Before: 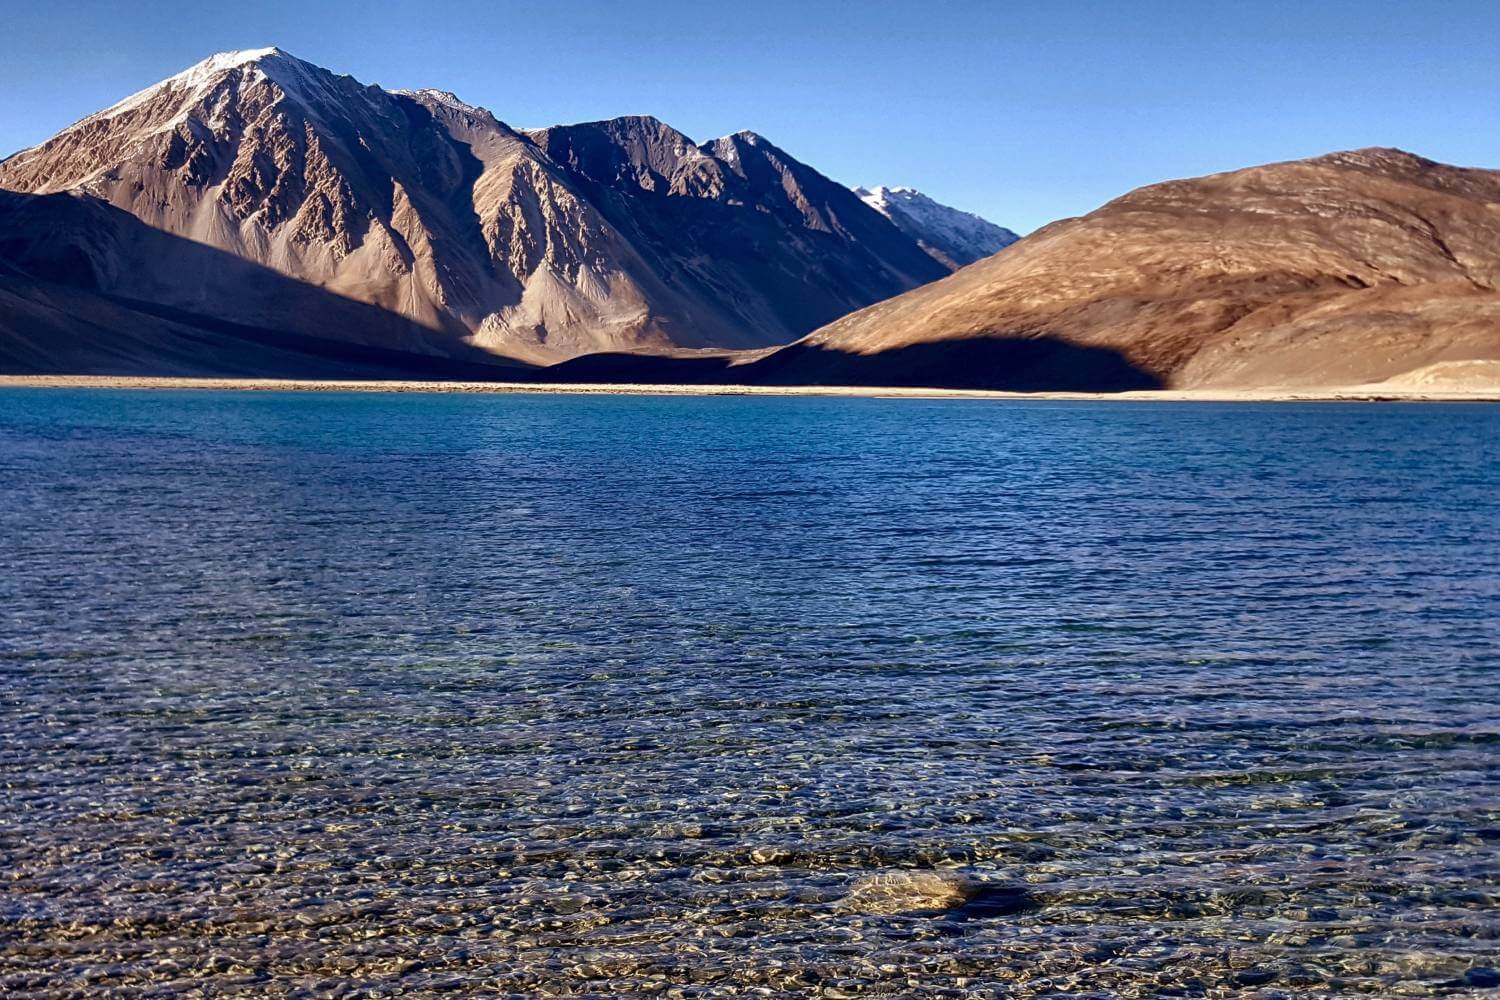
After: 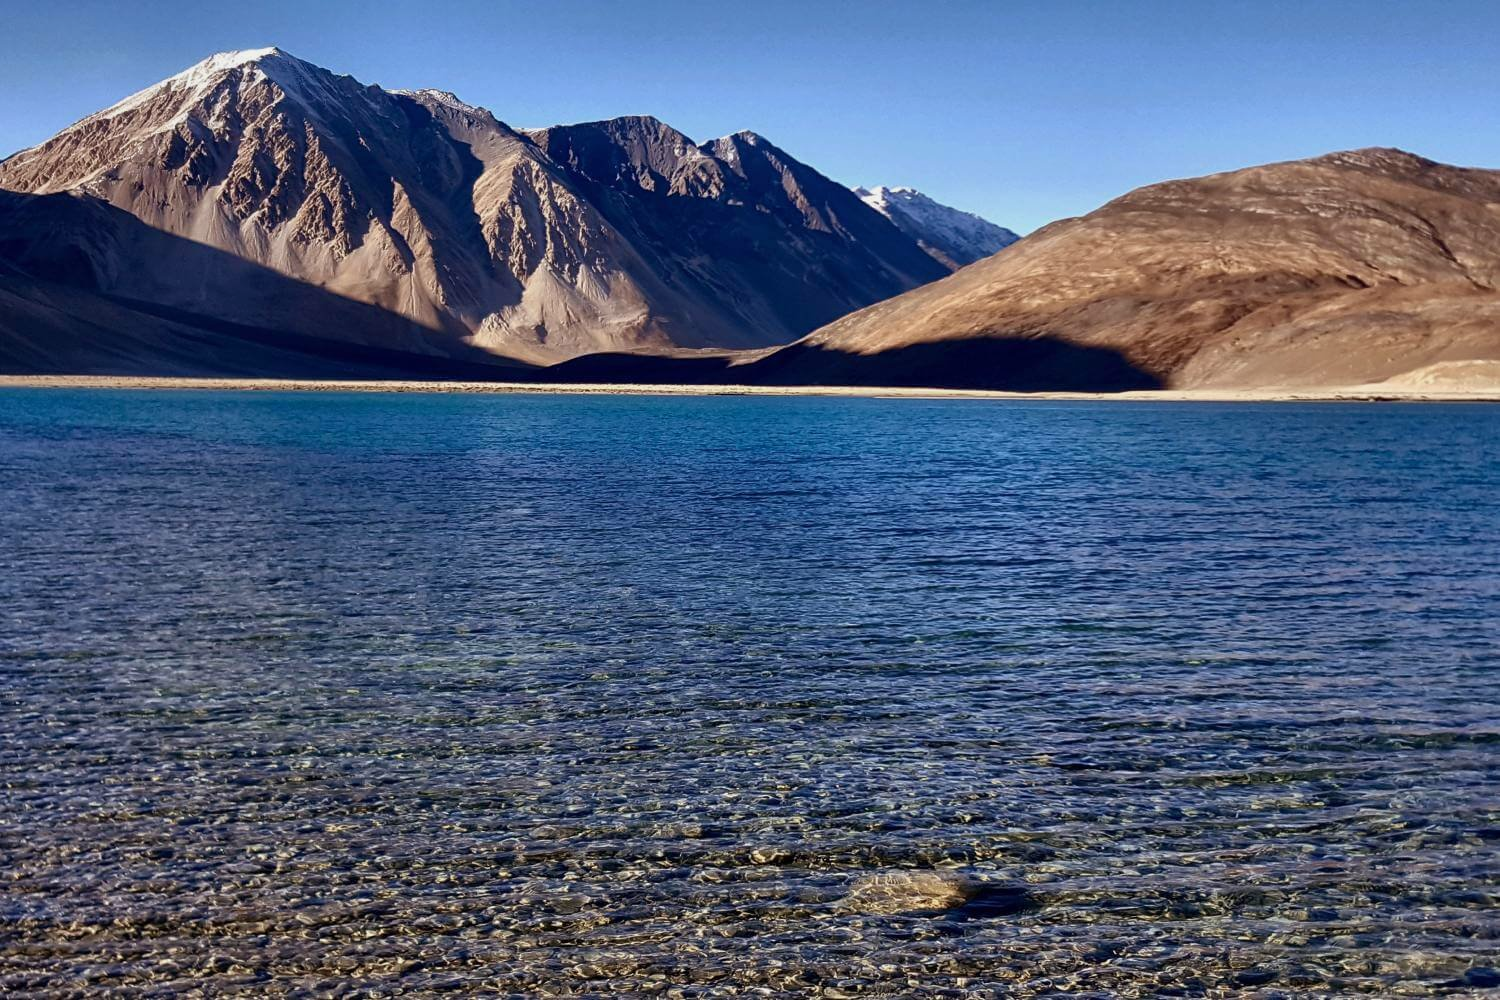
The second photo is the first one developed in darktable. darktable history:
exposure: exposure -0.177 EV, compensate highlight preservation false
color zones: curves: ch1 [(0, 0.469) (0.01, 0.469) (0.12, 0.446) (0.248, 0.469) (0.5, 0.5) (0.748, 0.5) (0.99, 0.469) (1, 0.469)]
